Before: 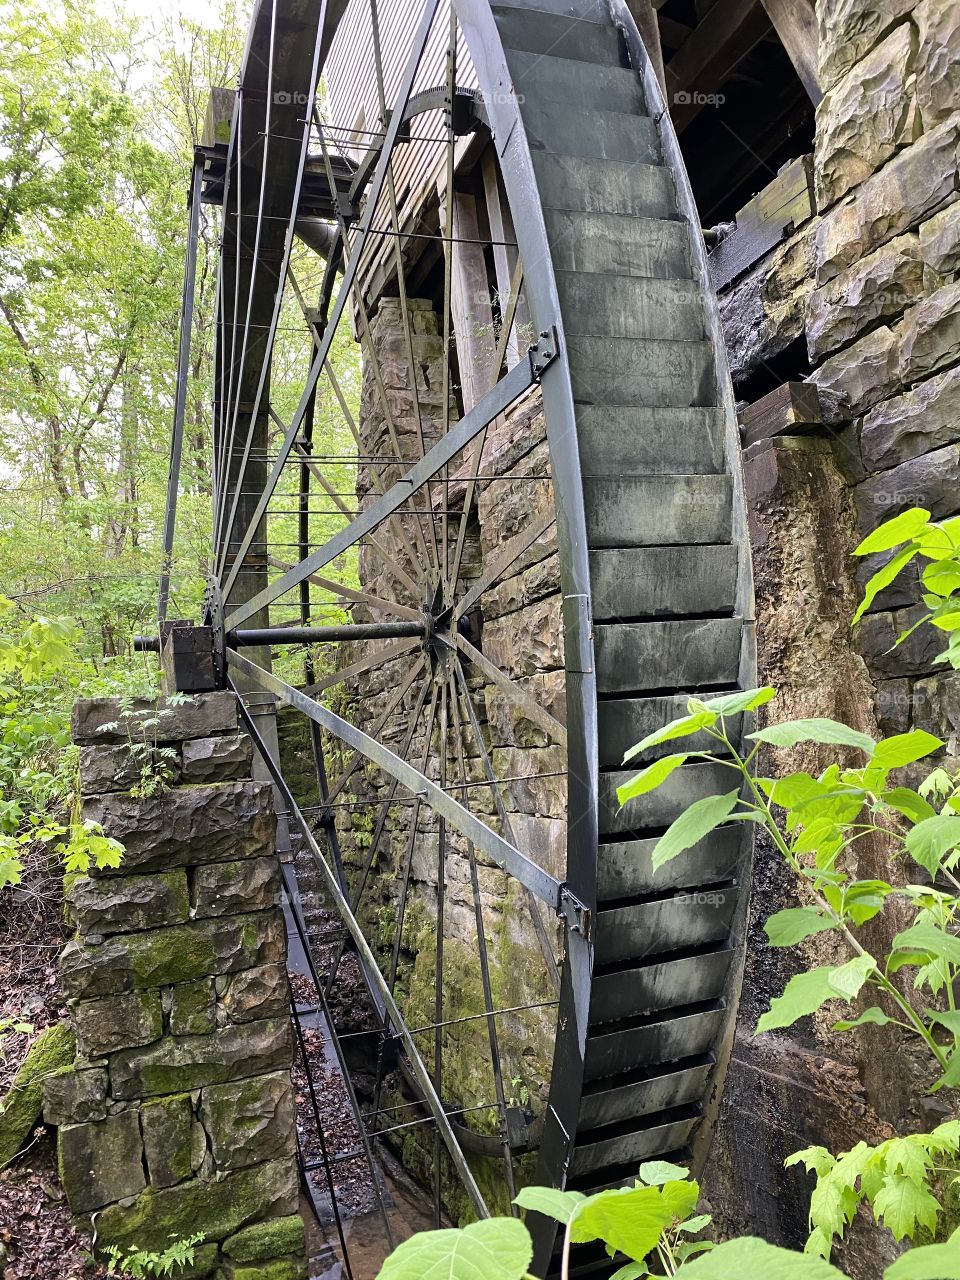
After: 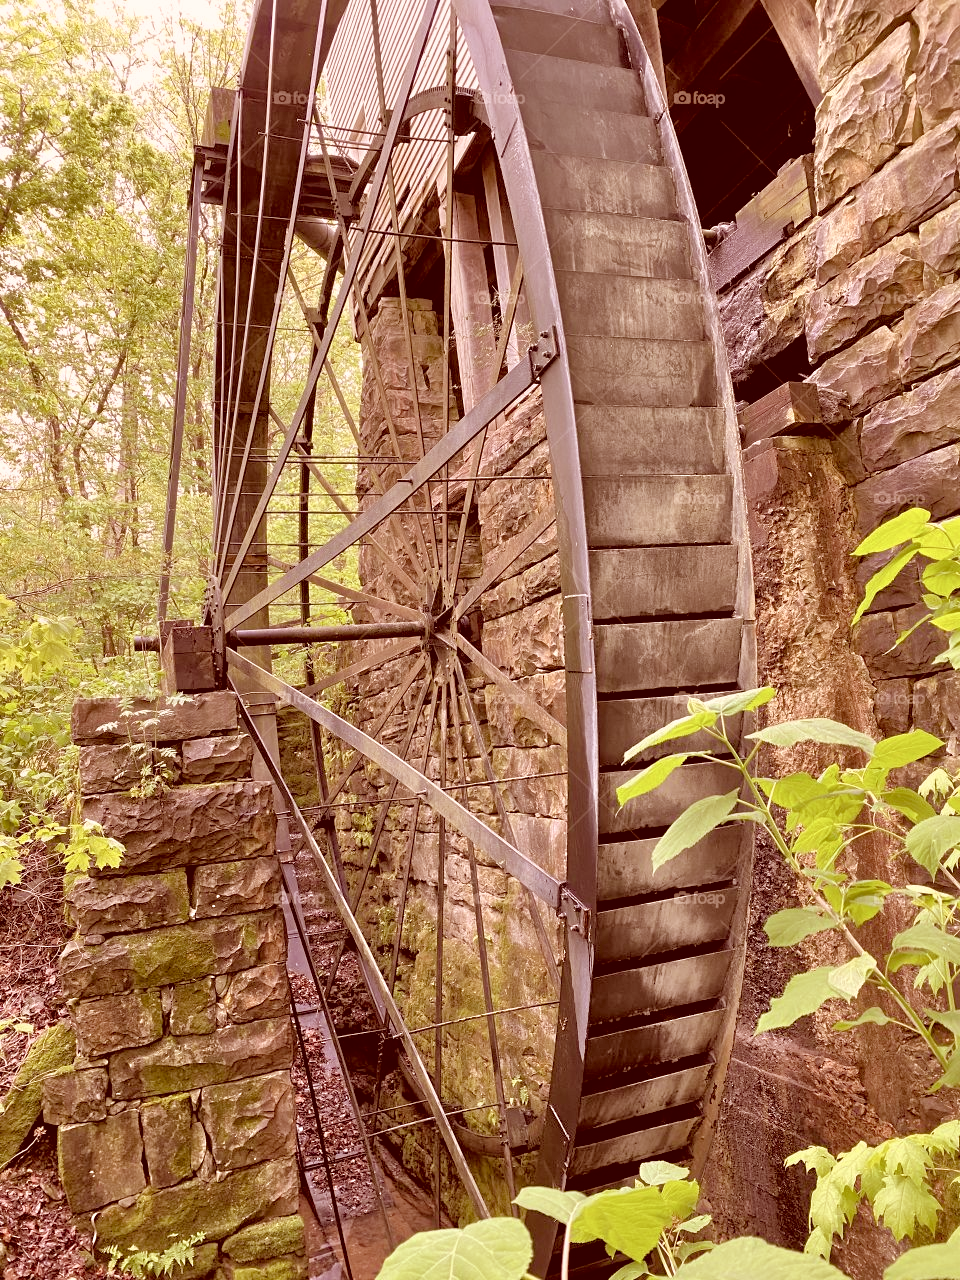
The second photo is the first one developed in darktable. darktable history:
color correction: highlights a* 9.33, highlights b* 8.63, shadows a* 39.78, shadows b* 39.21, saturation 0.784
tone equalizer: -7 EV 0.145 EV, -6 EV 0.58 EV, -5 EV 1.19 EV, -4 EV 1.32 EV, -3 EV 1.13 EV, -2 EV 0.6 EV, -1 EV 0.16 EV
